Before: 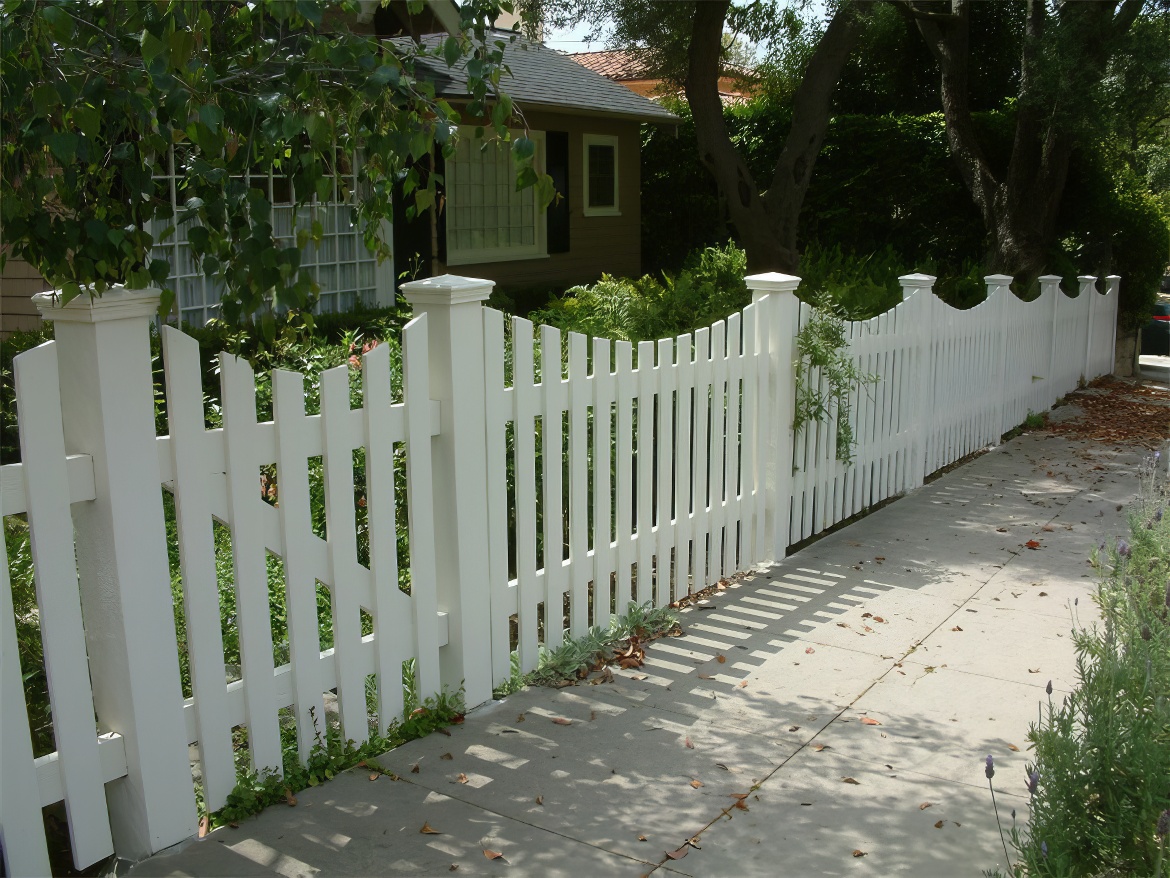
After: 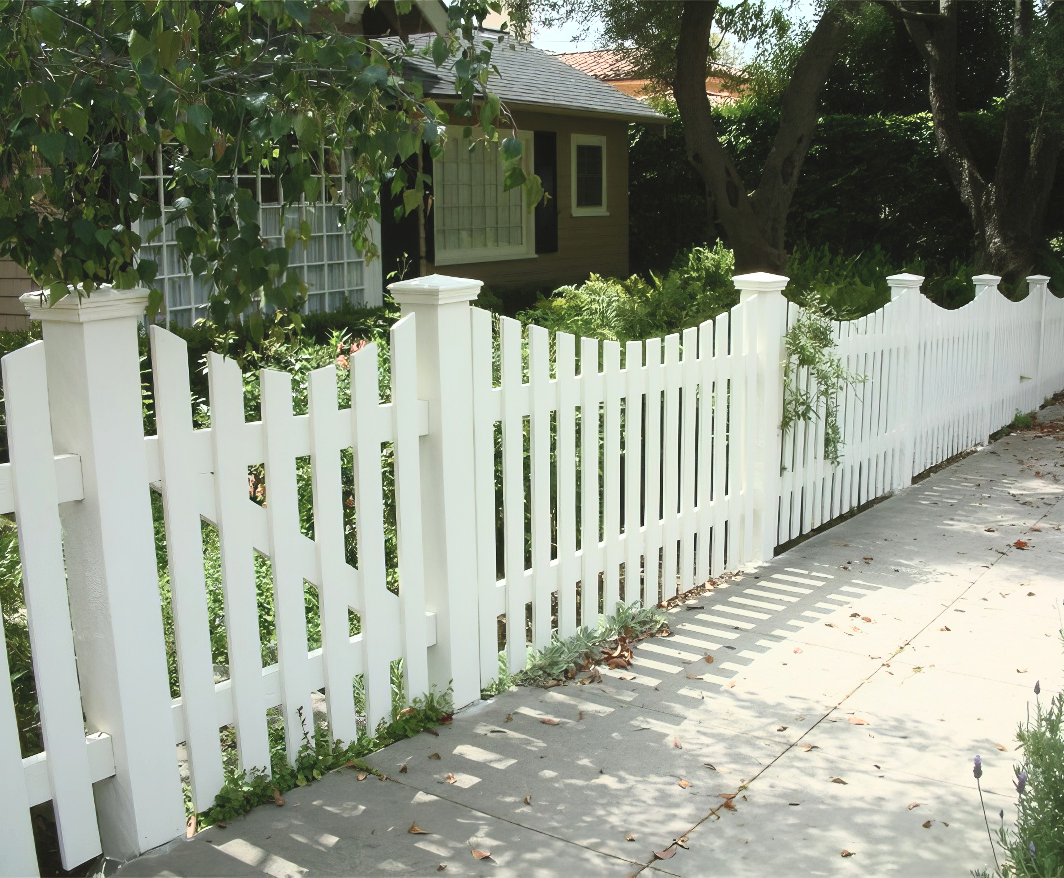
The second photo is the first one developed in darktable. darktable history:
contrast brightness saturation: contrast 0.379, brightness 0.534
exposure: exposure -0.069 EV, compensate highlight preservation false
crop and rotate: left 1.05%, right 7.978%
tone equalizer: on, module defaults
